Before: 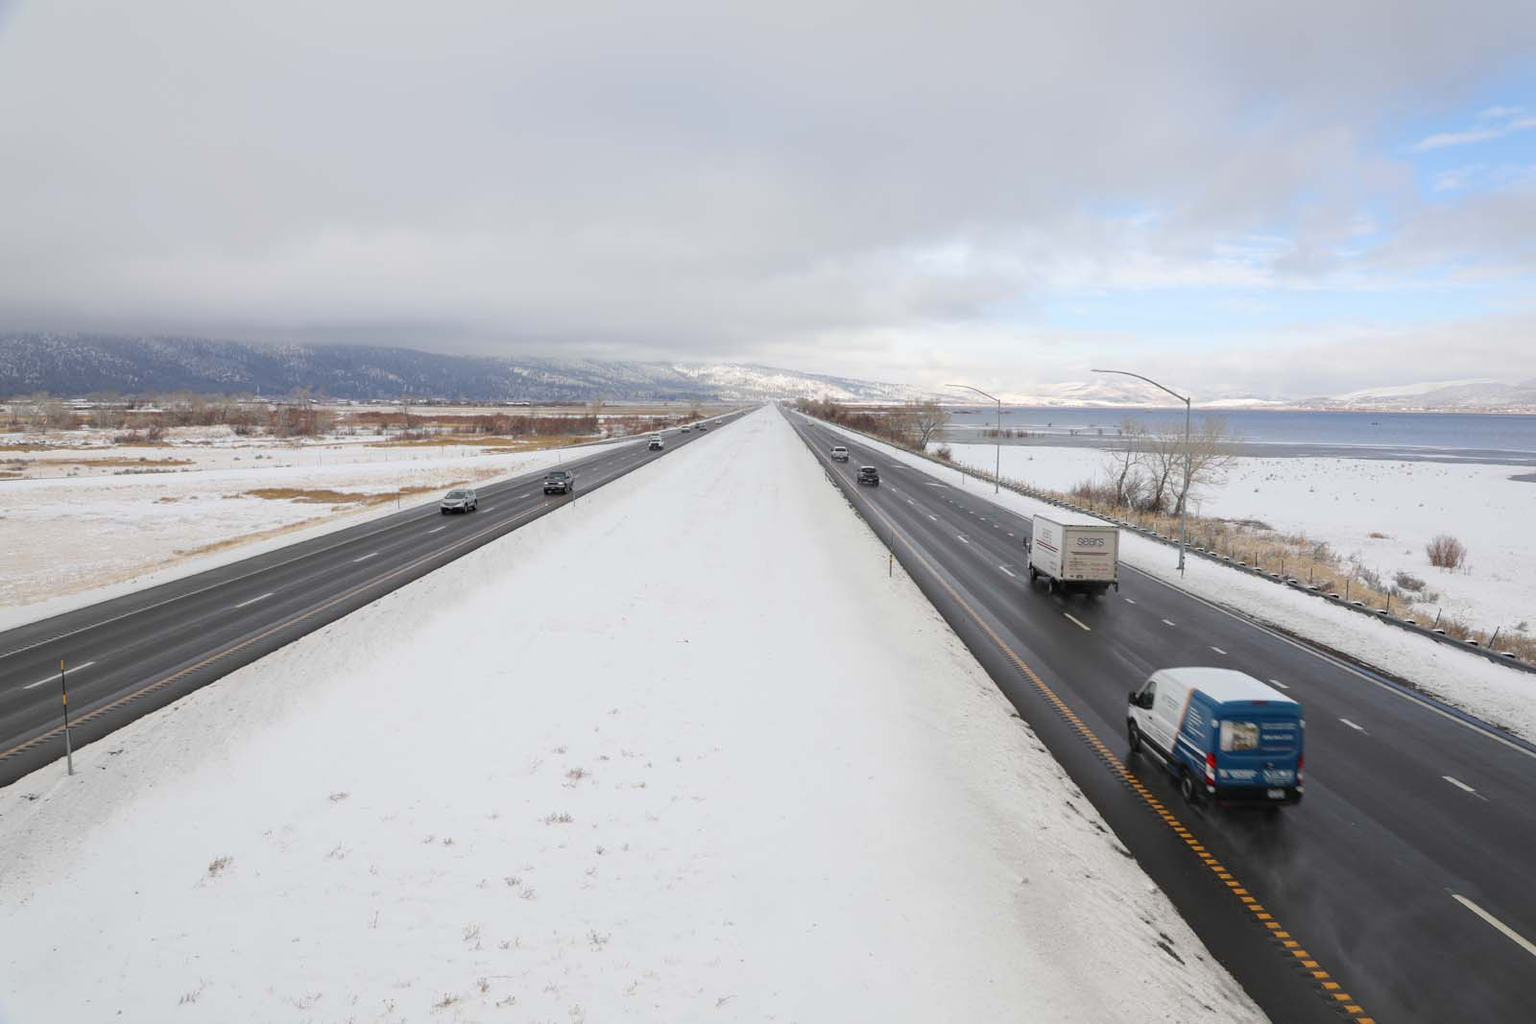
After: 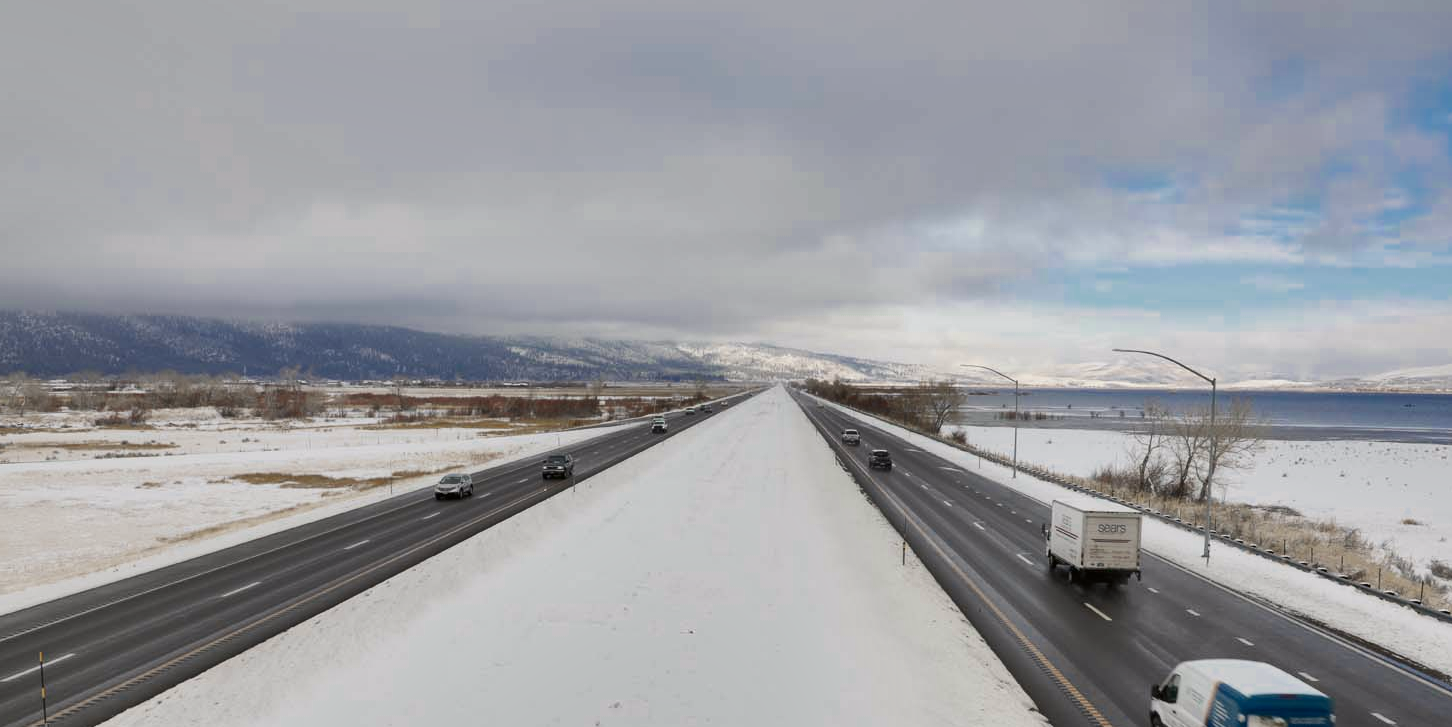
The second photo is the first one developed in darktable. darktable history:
shadows and highlights: radius 119.8, shadows 41.97, highlights -62.15, highlights color adjustment 77.76%, soften with gaussian
color zones: curves: ch0 [(0, 0.5) (0.125, 0.4) (0.25, 0.5) (0.375, 0.4) (0.5, 0.4) (0.625, 0.35) (0.75, 0.35) (0.875, 0.5)]; ch1 [(0, 0.35) (0.125, 0.45) (0.25, 0.35) (0.375, 0.35) (0.5, 0.35) (0.625, 0.35) (0.75, 0.45) (0.875, 0.35)]; ch2 [(0, 0.6) (0.125, 0.5) (0.25, 0.5) (0.375, 0.6) (0.5, 0.6) (0.625, 0.5) (0.75, 0.5) (0.875, 0.5)]
crop: left 1.514%, top 3.423%, right 7.693%, bottom 28.417%
tone curve: curves: ch0 [(0, 0) (0.068, 0.031) (0.175, 0.132) (0.337, 0.304) (0.498, 0.511) (0.748, 0.762) (0.993, 0.954)]; ch1 [(0, 0) (0.294, 0.184) (0.359, 0.34) (0.362, 0.35) (0.43, 0.41) (0.476, 0.457) (0.499, 0.5) (0.529, 0.523) (0.677, 0.762) (1, 1)]; ch2 [(0, 0) (0.431, 0.419) (0.495, 0.502) (0.524, 0.534) (0.557, 0.56) (0.634, 0.654) (0.728, 0.722) (1, 1)], color space Lab, independent channels, preserve colors none
